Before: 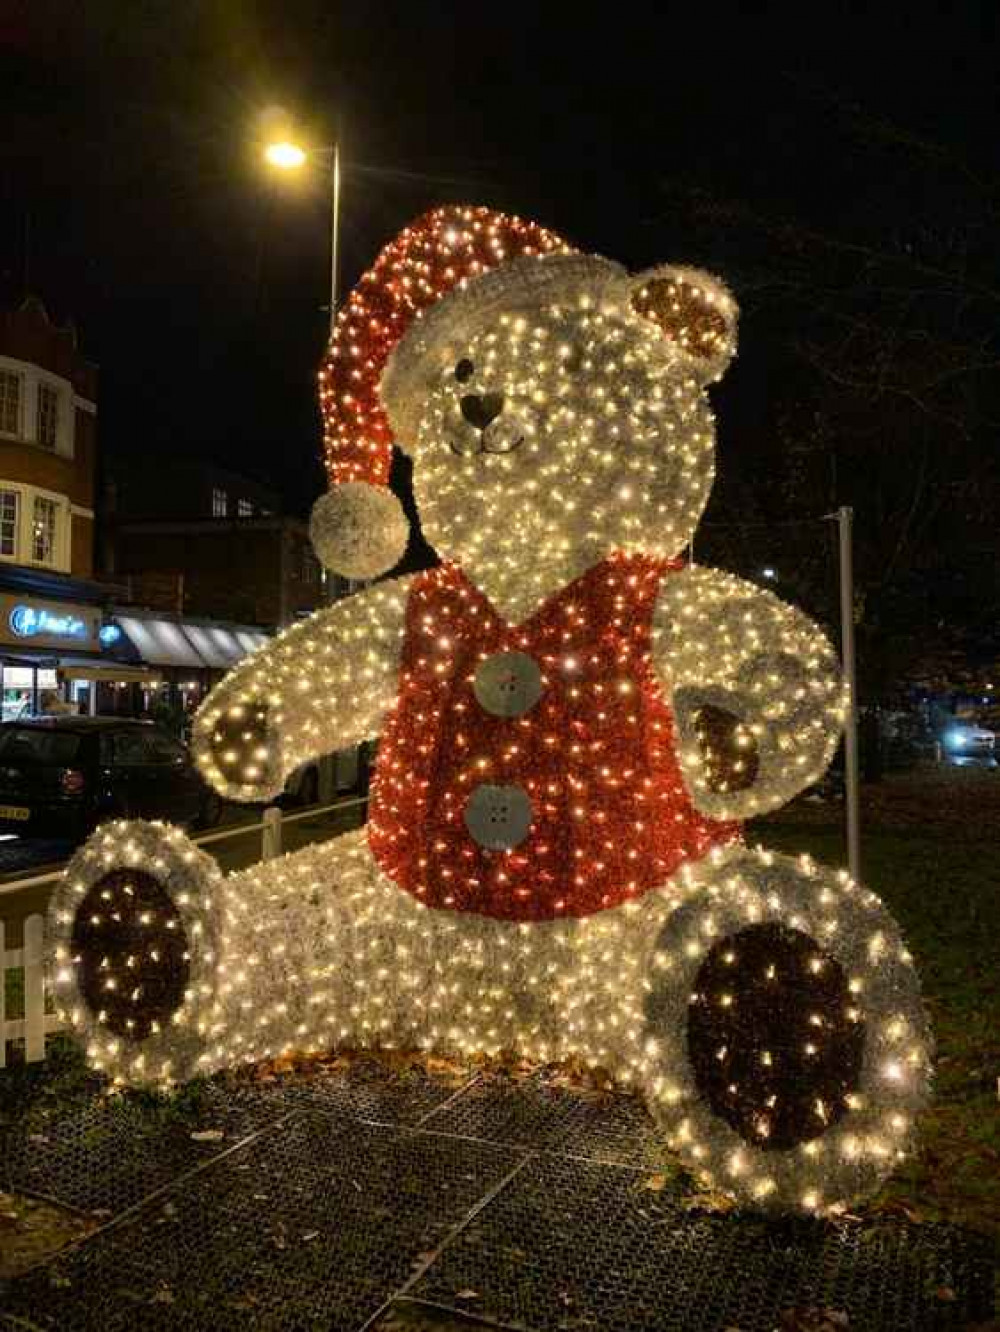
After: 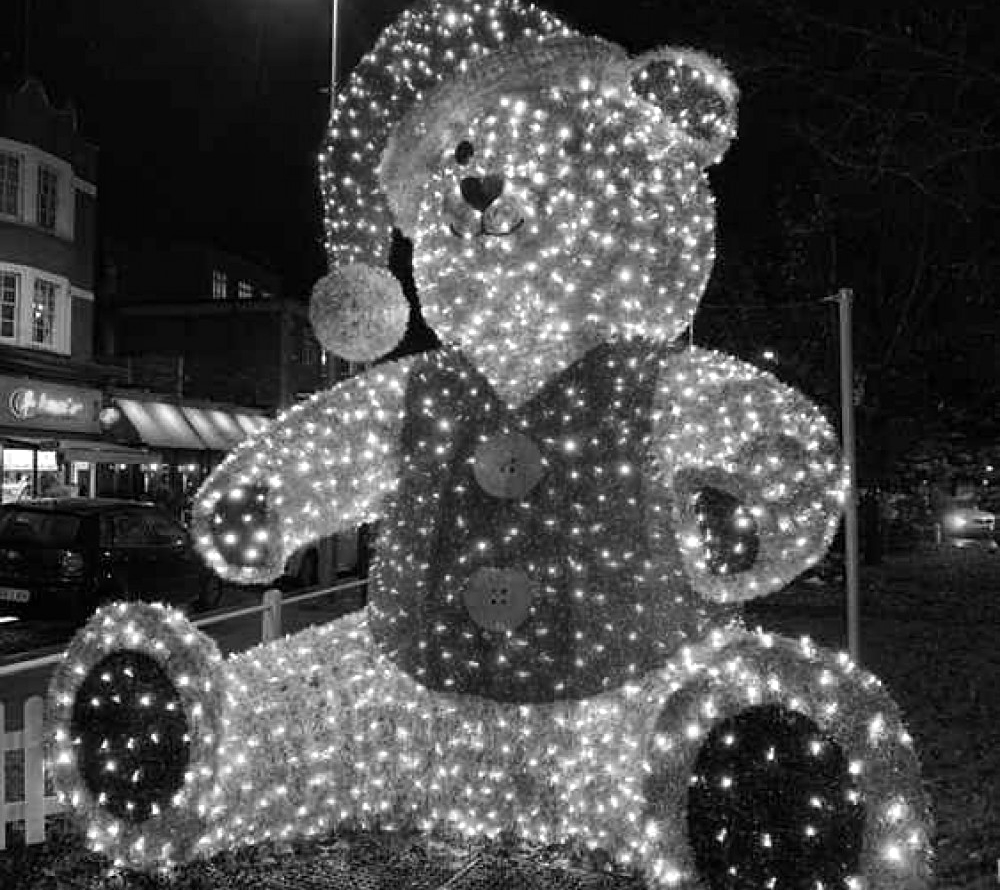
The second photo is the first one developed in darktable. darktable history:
crop: top 16.422%, bottom 16.725%
exposure: exposure 0.202 EV, compensate highlight preservation false
sharpen: amount 0.207
color zones: curves: ch0 [(0.002, 0.593) (0.143, 0.417) (0.285, 0.541) (0.455, 0.289) (0.608, 0.327) (0.727, 0.283) (0.869, 0.571) (1, 0.603)]; ch1 [(0, 0) (0.143, 0) (0.286, 0) (0.429, 0) (0.571, 0) (0.714, 0) (0.857, 0)]
